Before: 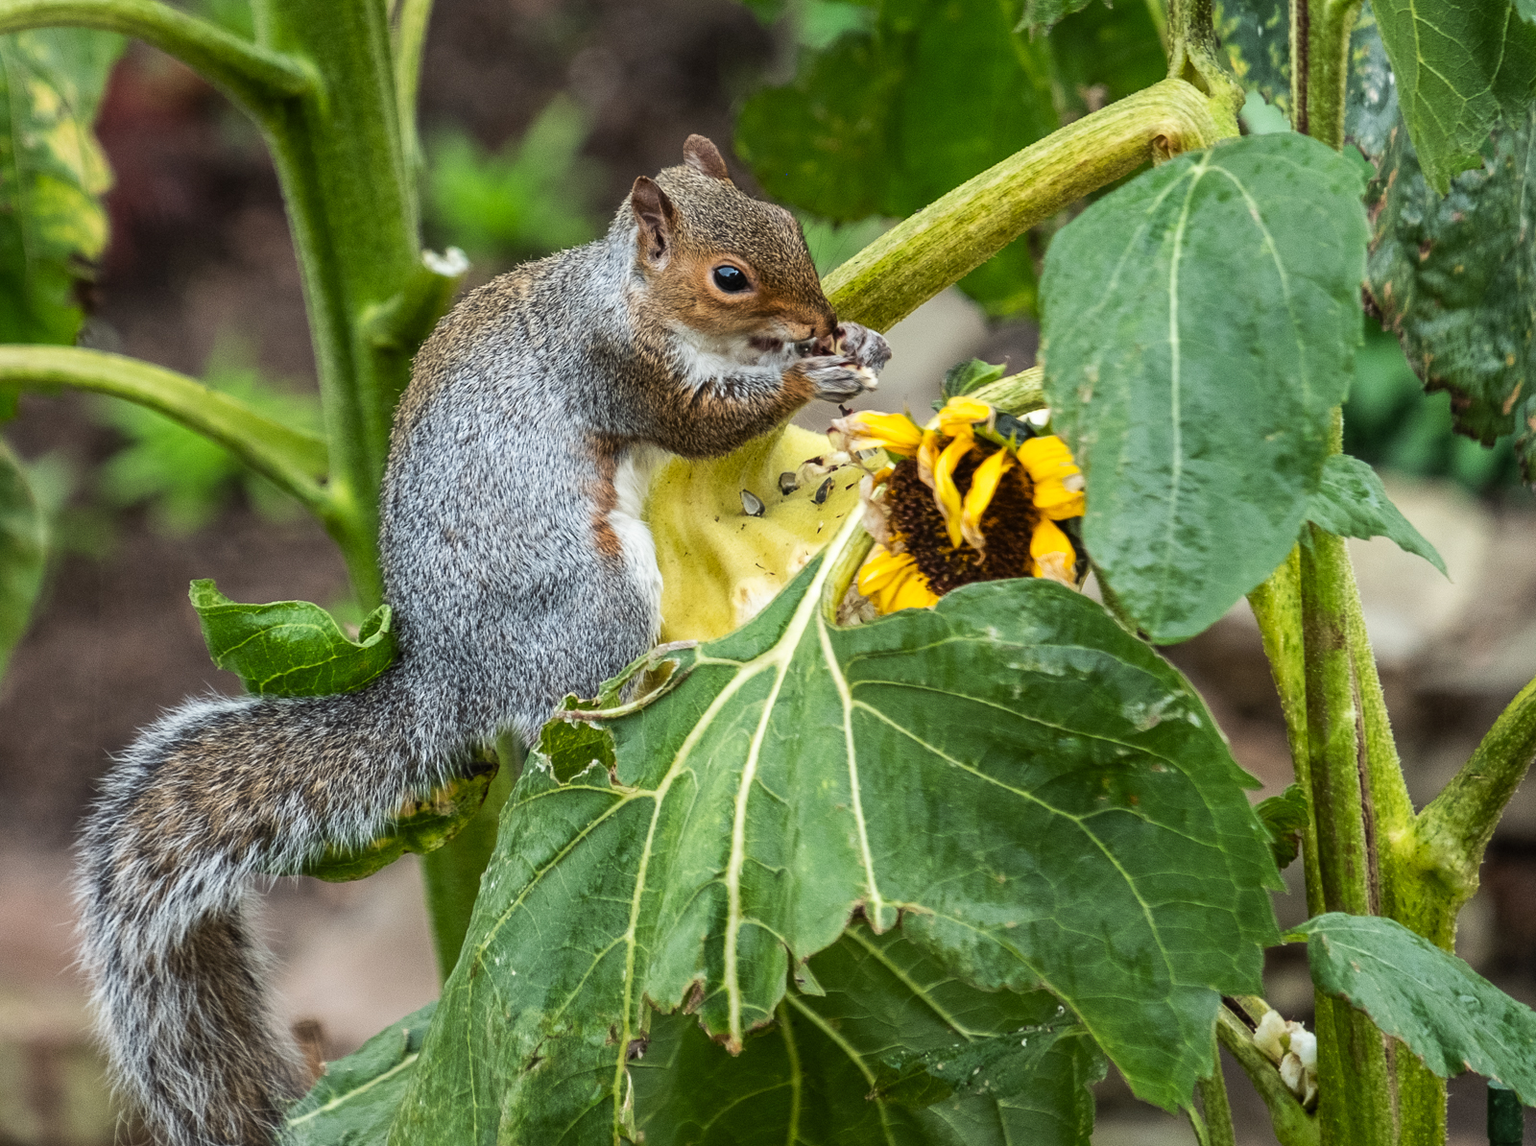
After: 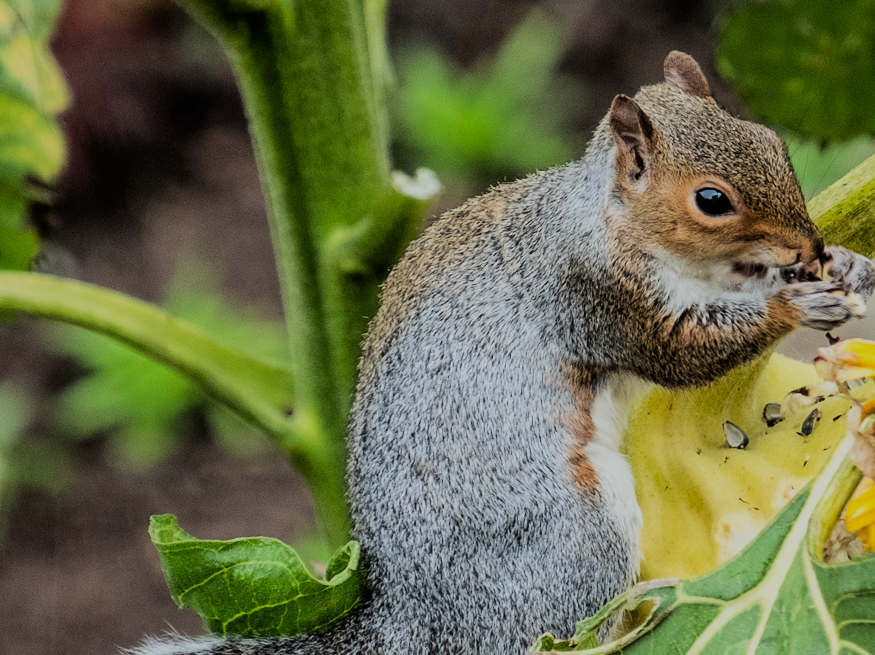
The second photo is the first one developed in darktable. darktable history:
crop and rotate: left 3.047%, top 7.509%, right 42.236%, bottom 37.598%
exposure: compensate highlight preservation false
filmic rgb: black relative exposure -6.15 EV, white relative exposure 6.96 EV, hardness 2.23, color science v6 (2022)
